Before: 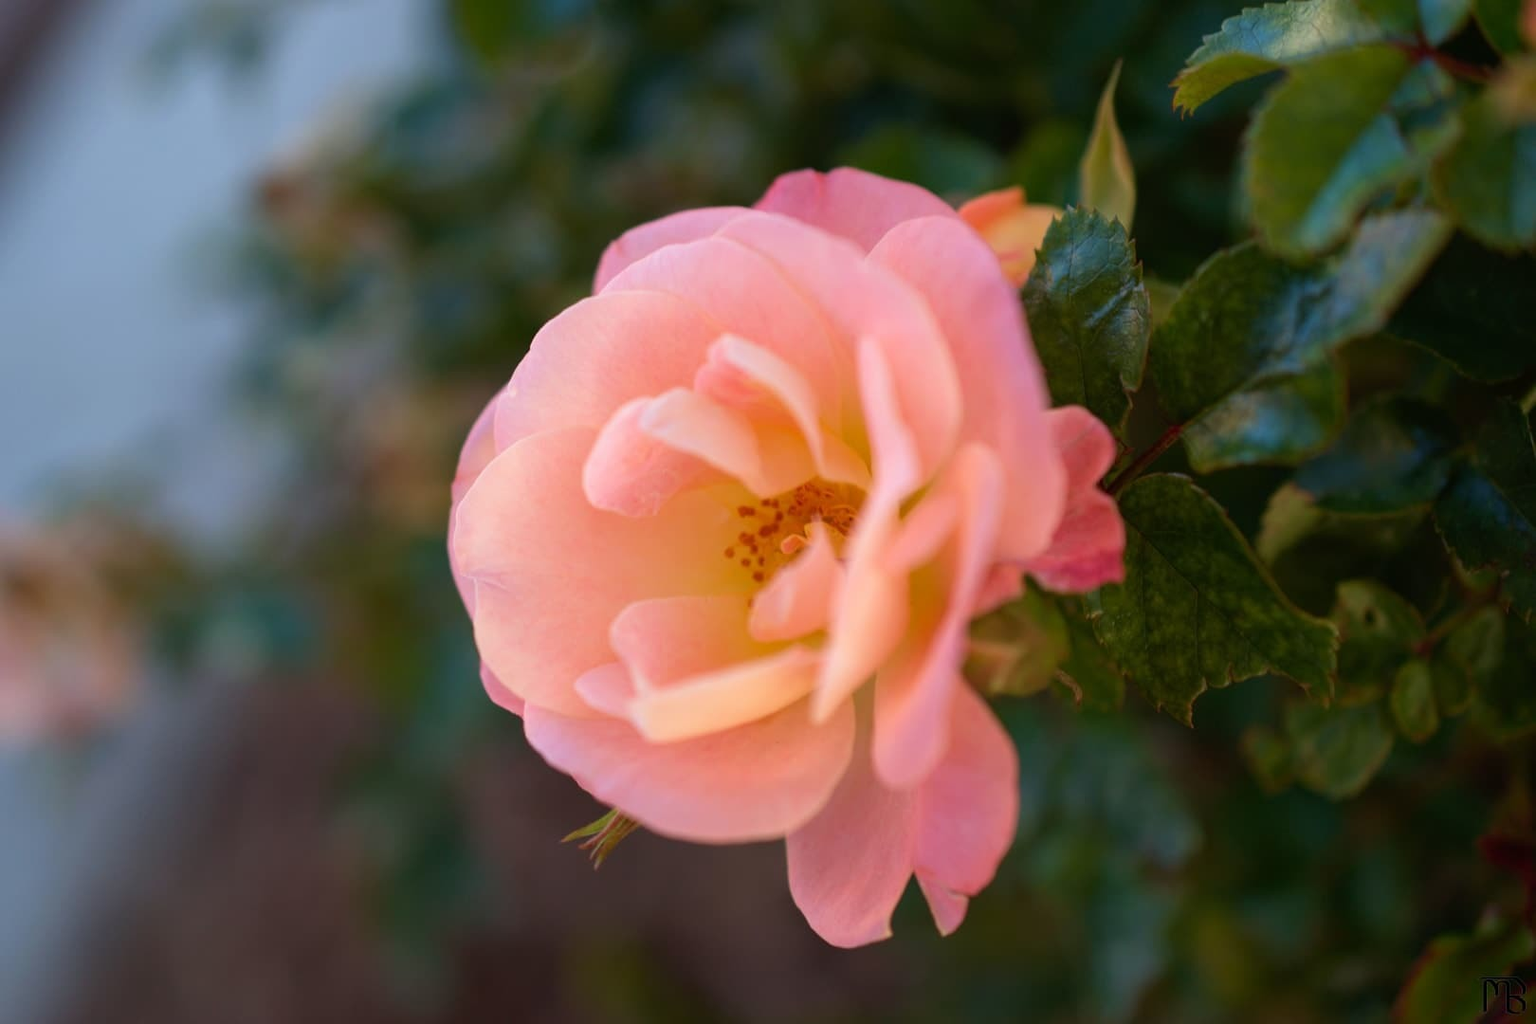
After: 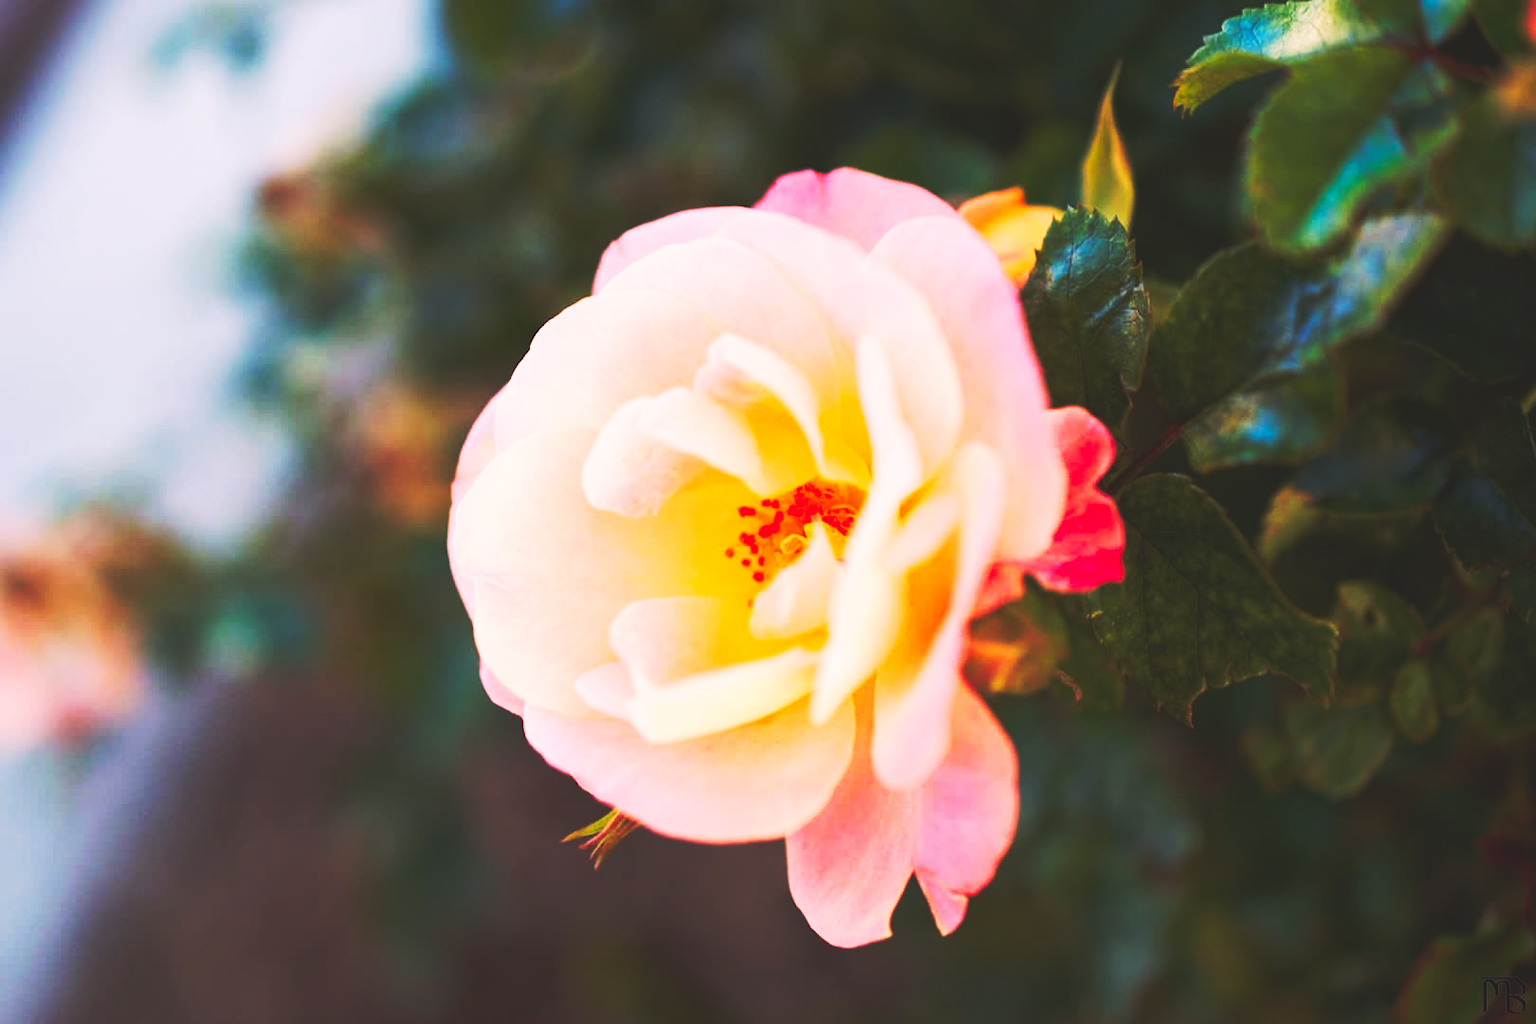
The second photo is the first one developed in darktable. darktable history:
base curve: curves: ch0 [(0, 0.015) (0.085, 0.116) (0.134, 0.298) (0.19, 0.545) (0.296, 0.764) (0.599, 0.982) (1, 1)], preserve colors none
color correction: highlights a* 7.58, highlights b* 3.93
